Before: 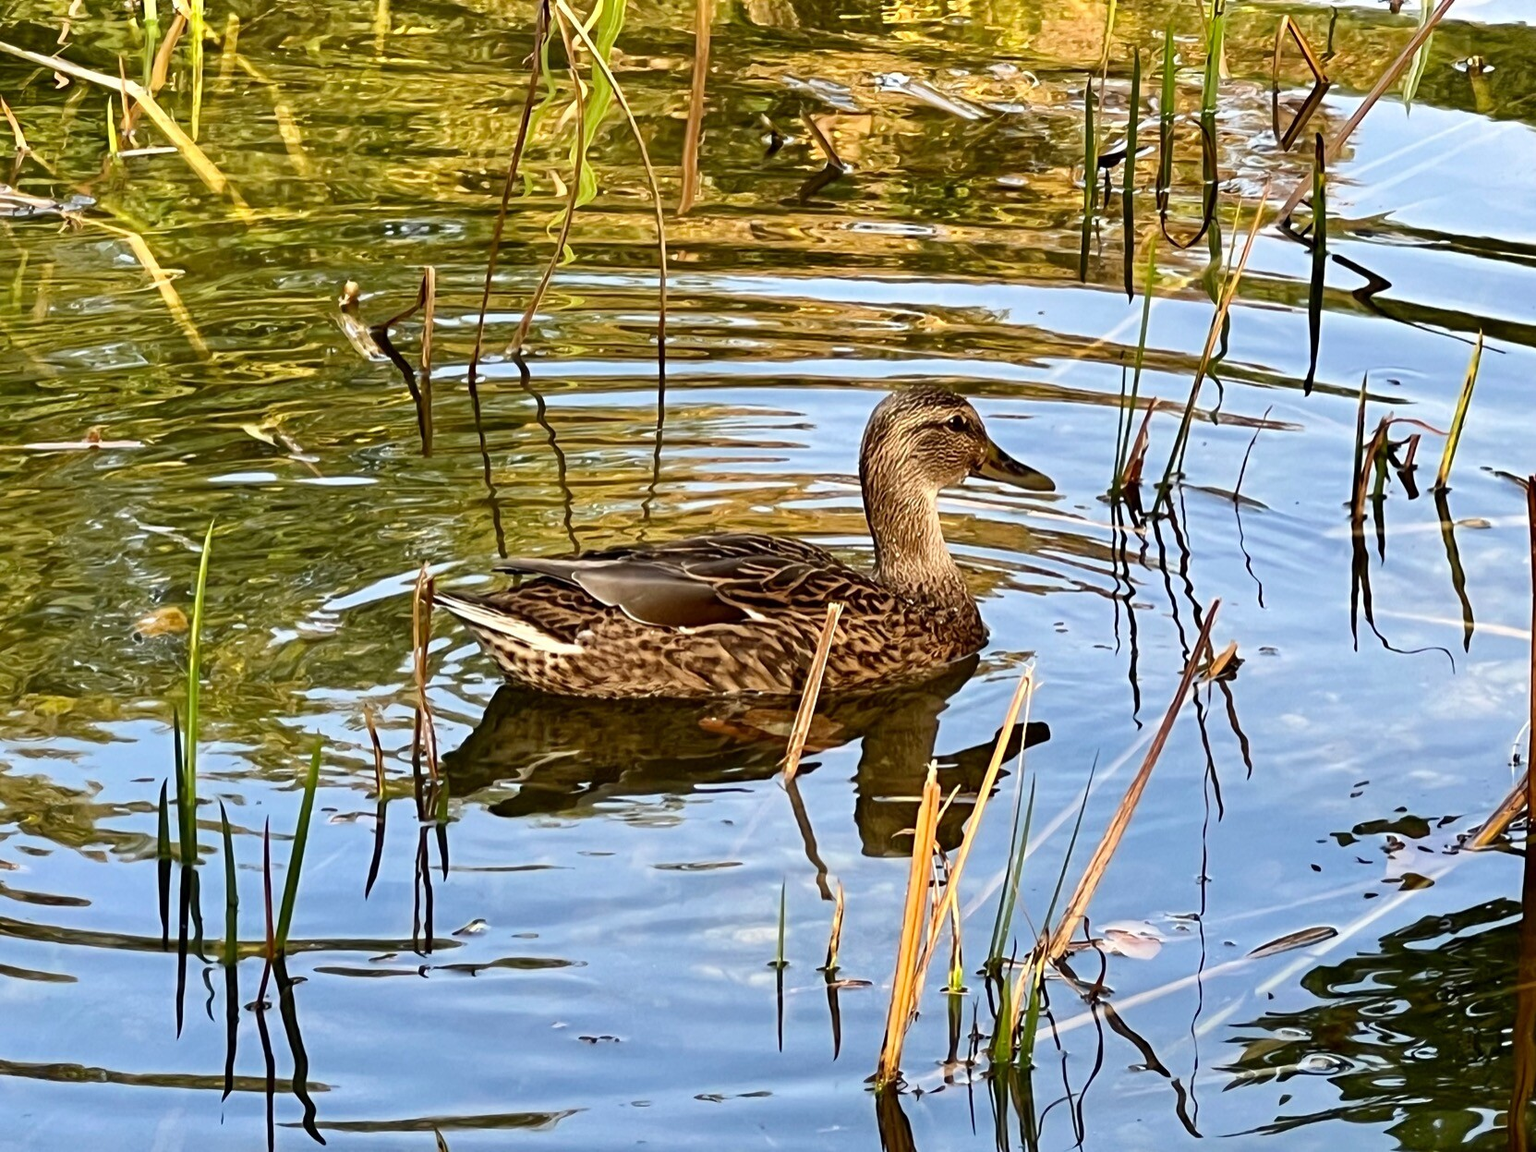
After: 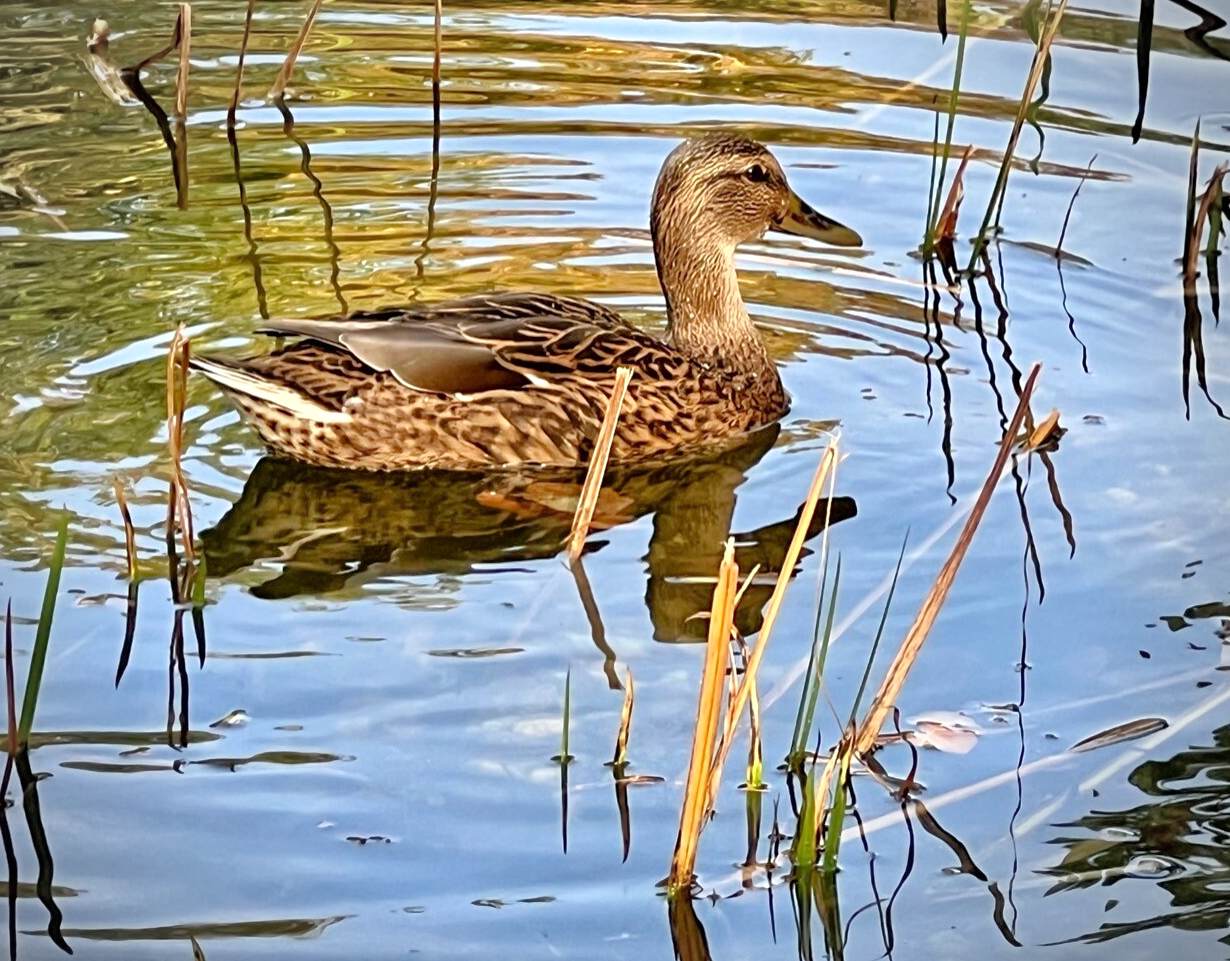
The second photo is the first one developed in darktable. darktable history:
tone equalizer: -7 EV 0.15 EV, -6 EV 0.6 EV, -5 EV 1.15 EV, -4 EV 1.33 EV, -3 EV 1.15 EV, -2 EV 0.6 EV, -1 EV 0.15 EV, mask exposure compensation -0.5 EV
crop: left 16.871%, top 22.857%, right 9.116%
vignetting: width/height ratio 1.094
